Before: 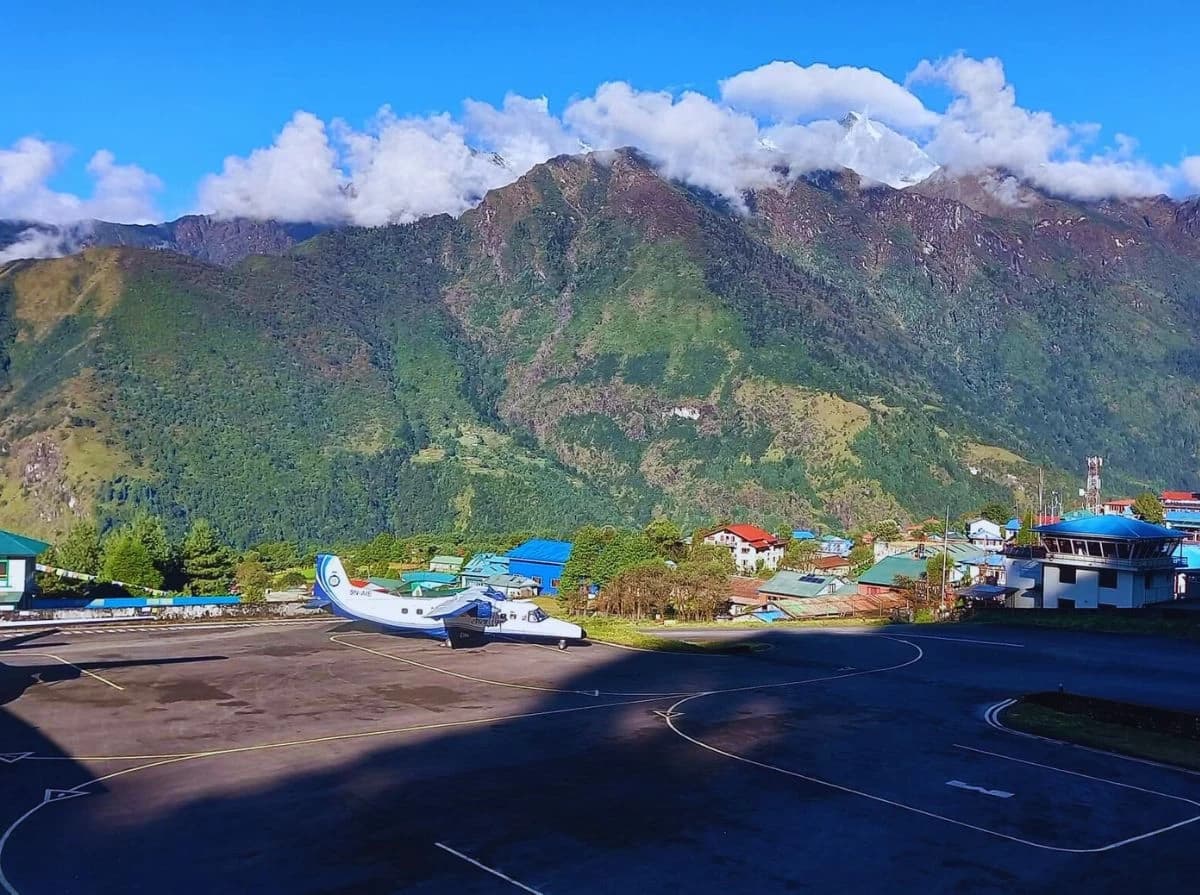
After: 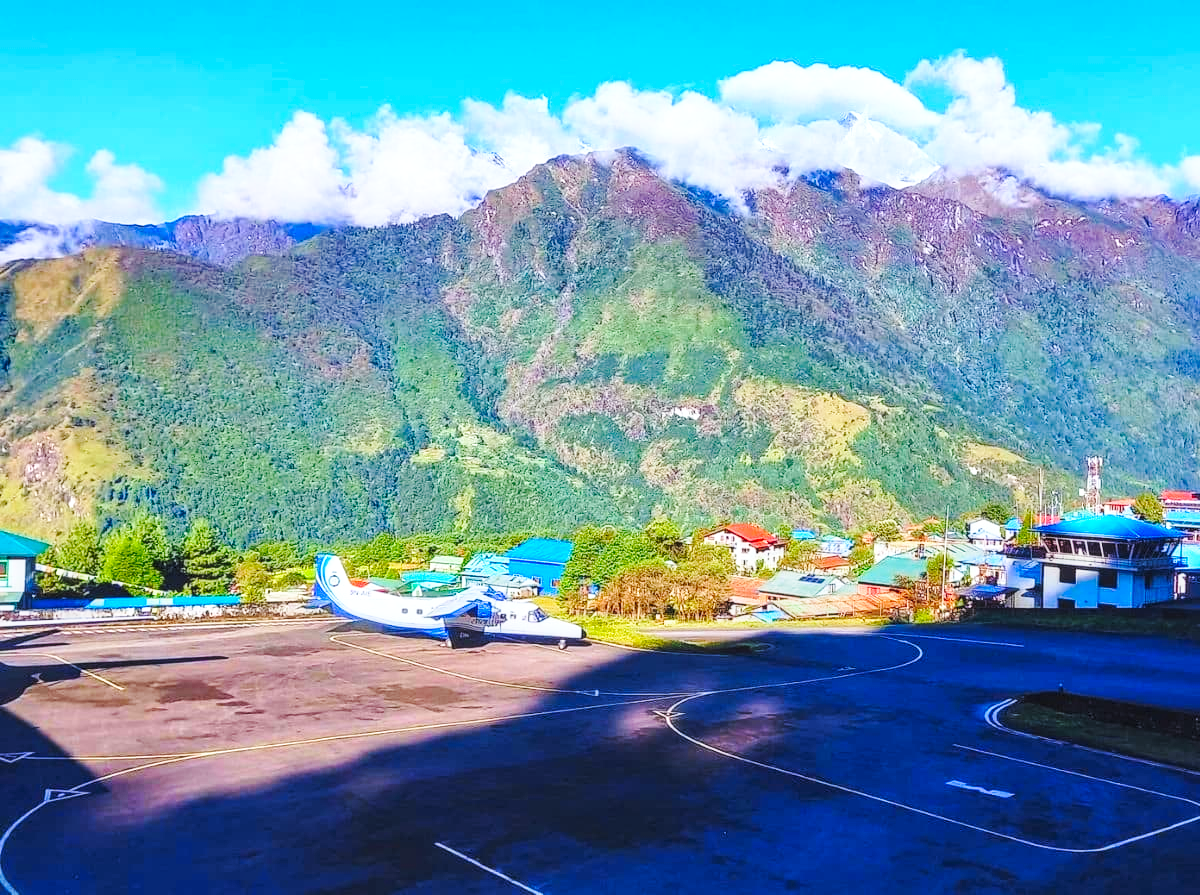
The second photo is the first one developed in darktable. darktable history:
base curve: curves: ch0 [(0, 0) (0.028, 0.03) (0.121, 0.232) (0.46, 0.748) (0.859, 0.968) (1, 1)], preserve colors none
local contrast: on, module defaults
contrast brightness saturation: contrast 0.07, brightness 0.18, saturation 0.4
